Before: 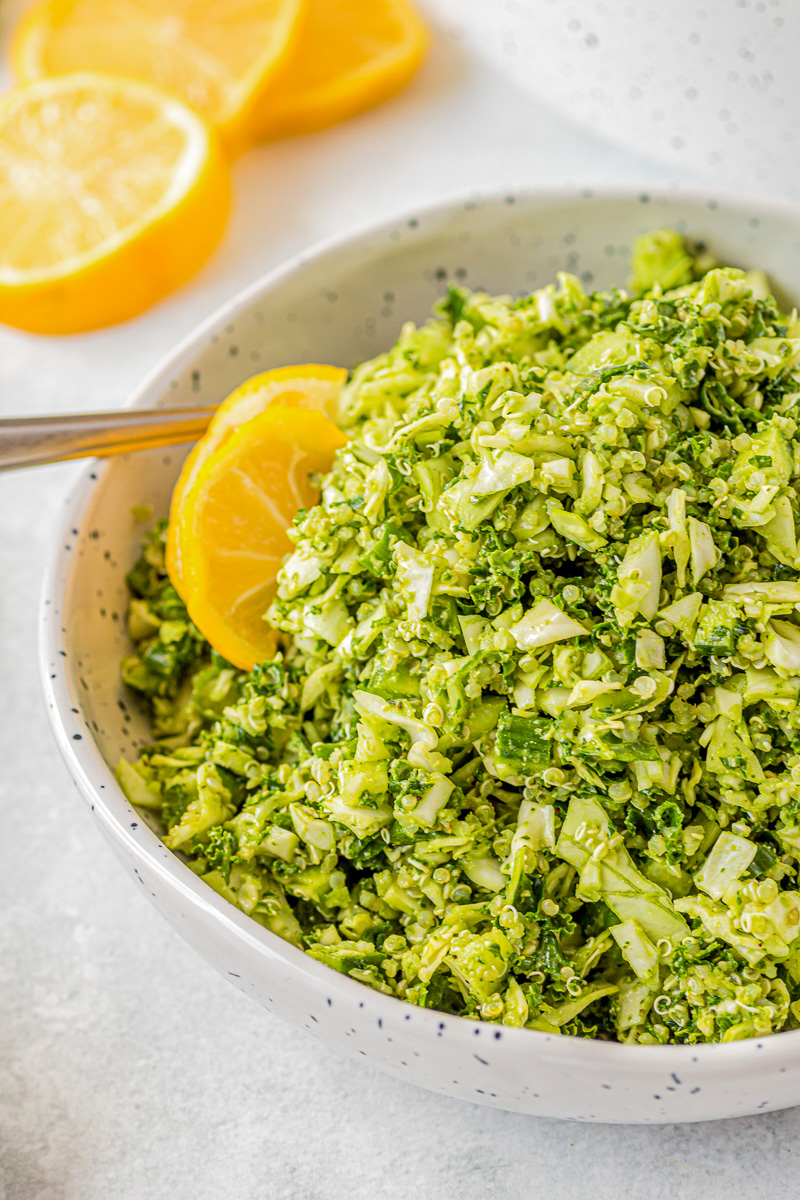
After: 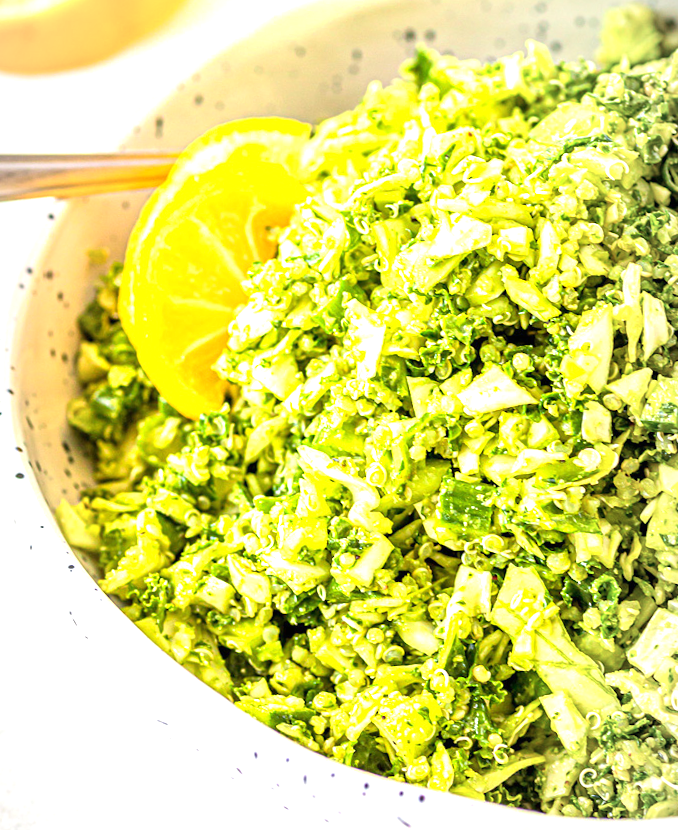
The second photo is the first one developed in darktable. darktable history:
crop and rotate: angle -3.39°, left 9.839%, top 21.252%, right 12.069%, bottom 12.023%
vignetting: fall-off start 96.42%, fall-off radius 100.16%, width/height ratio 0.613
exposure: black level correction 0, exposure 1.199 EV, compensate highlight preservation false
